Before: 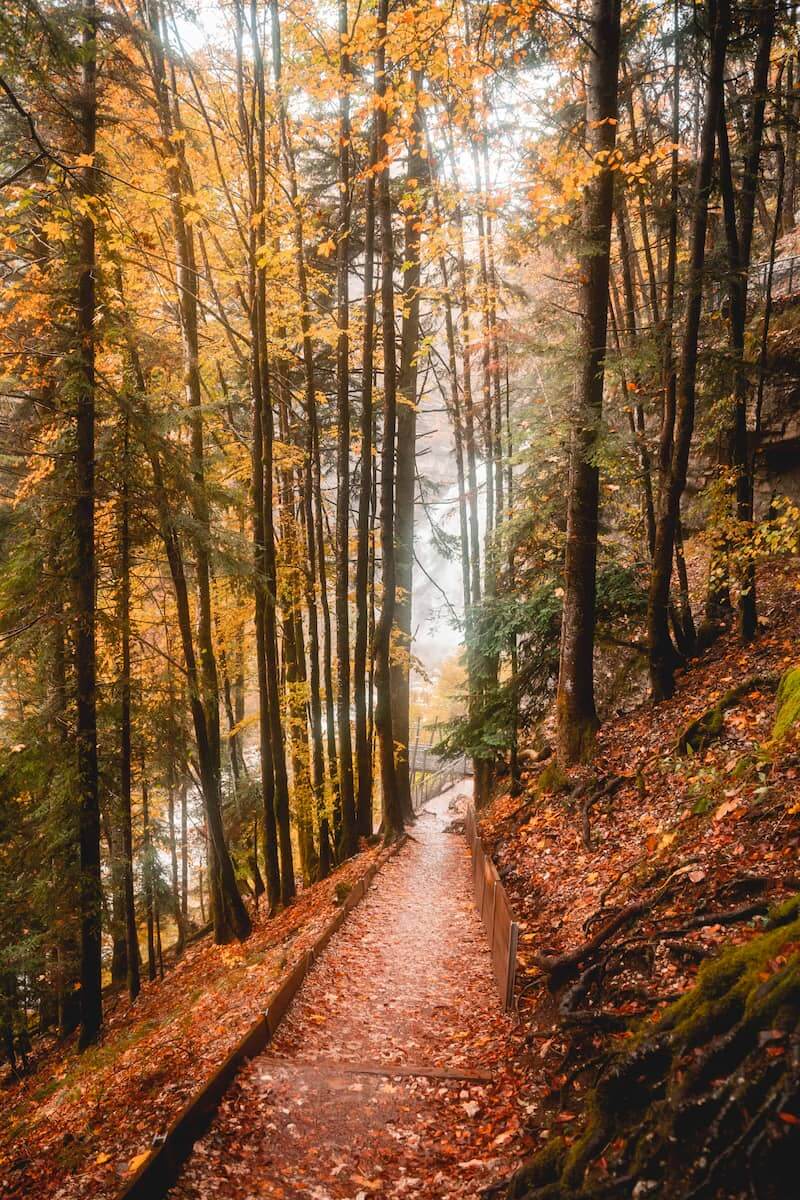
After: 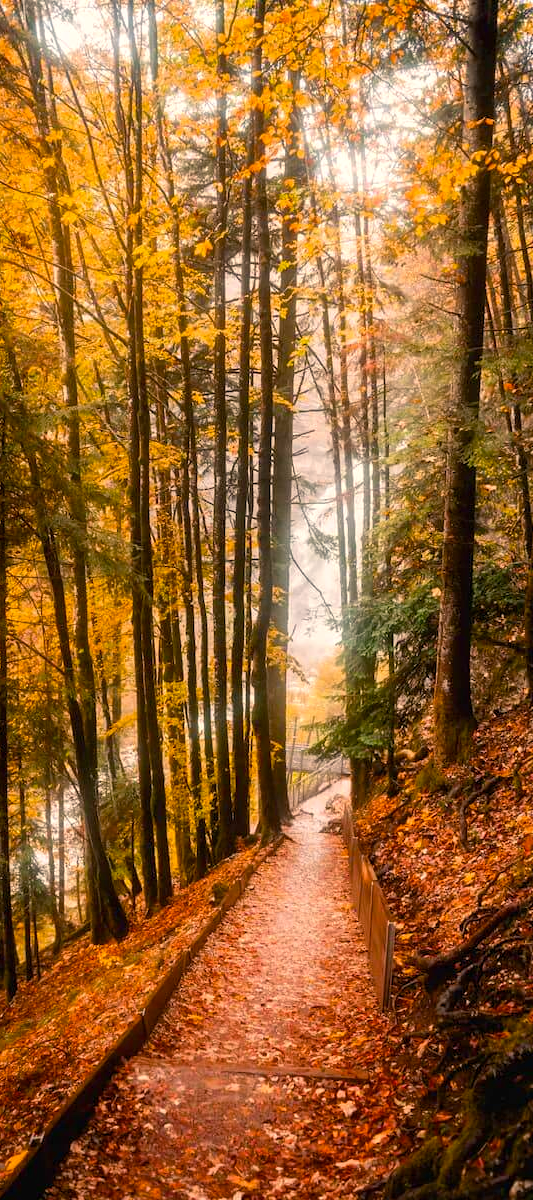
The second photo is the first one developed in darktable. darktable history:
crop and rotate: left 15.436%, right 17.866%
color balance rgb: power › hue 62.37°, highlights gain › chroma 3.059%, highlights gain › hue 60.15°, global offset › luminance -0.508%, perceptual saturation grading › global saturation 24.896%, contrast 4.758%
